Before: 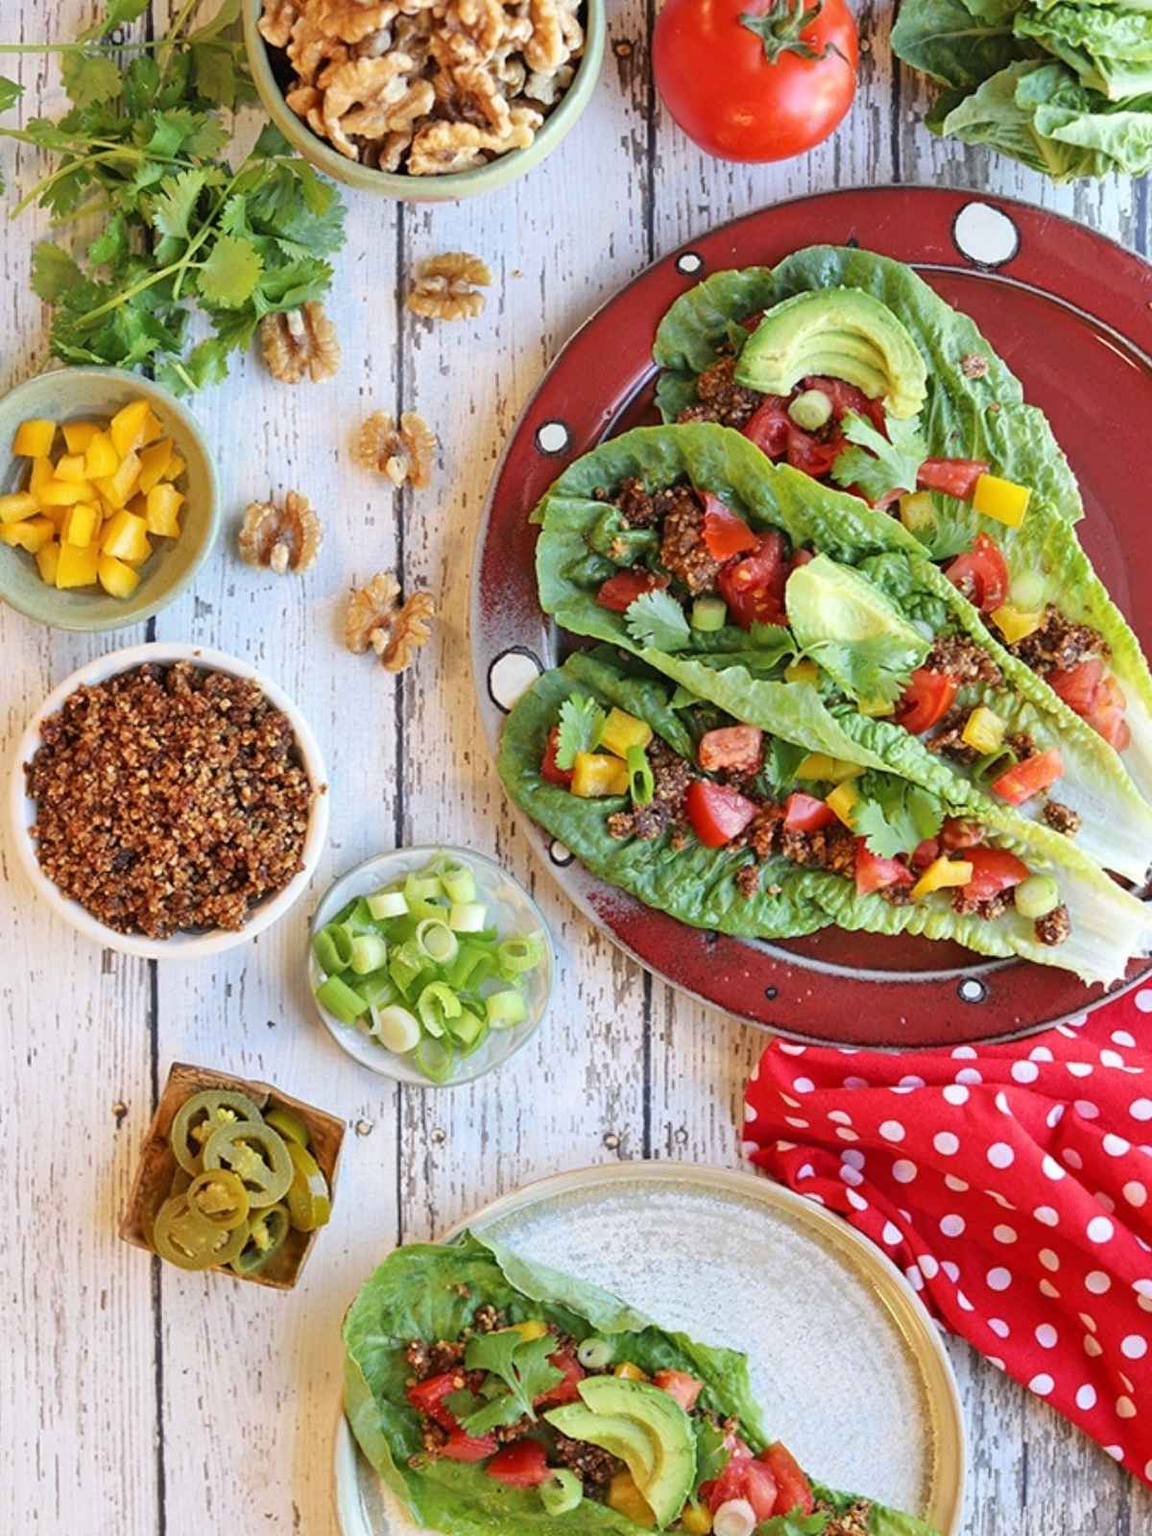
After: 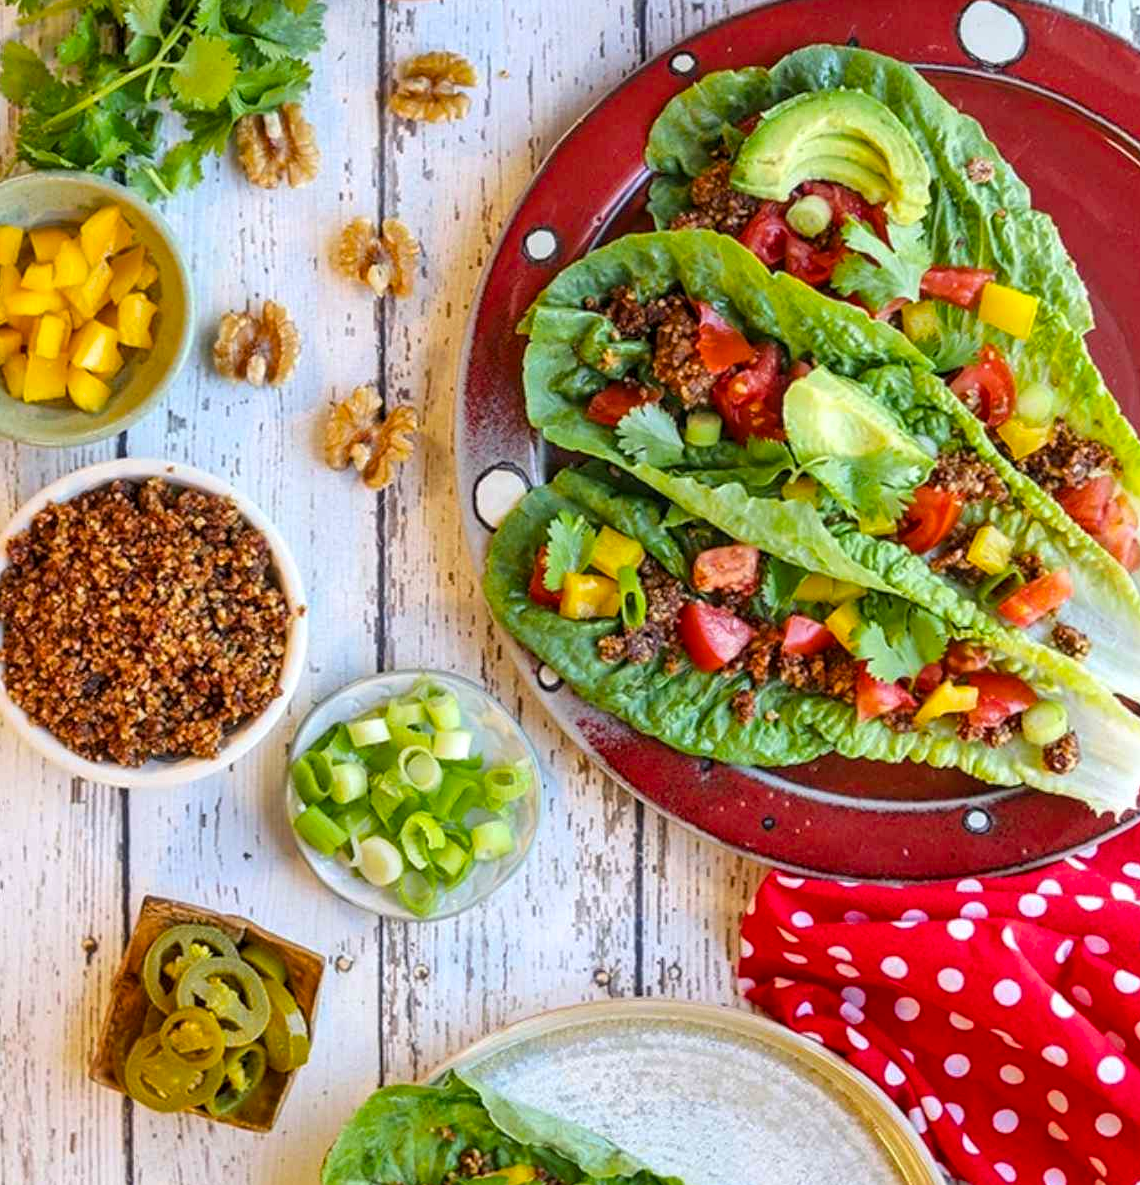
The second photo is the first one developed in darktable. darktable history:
crop and rotate: left 2.991%, top 13.302%, right 1.981%, bottom 12.636%
color balance rgb: perceptual saturation grading › global saturation 20%, global vibrance 20%
local contrast: on, module defaults
